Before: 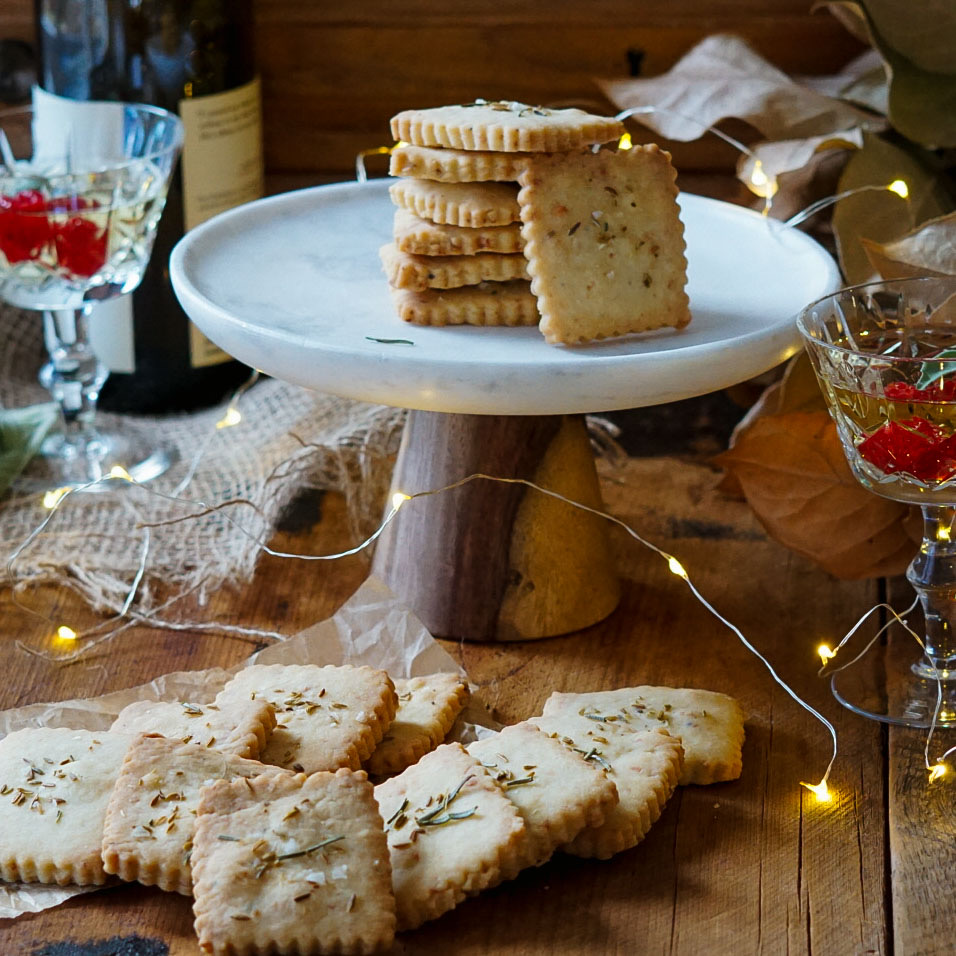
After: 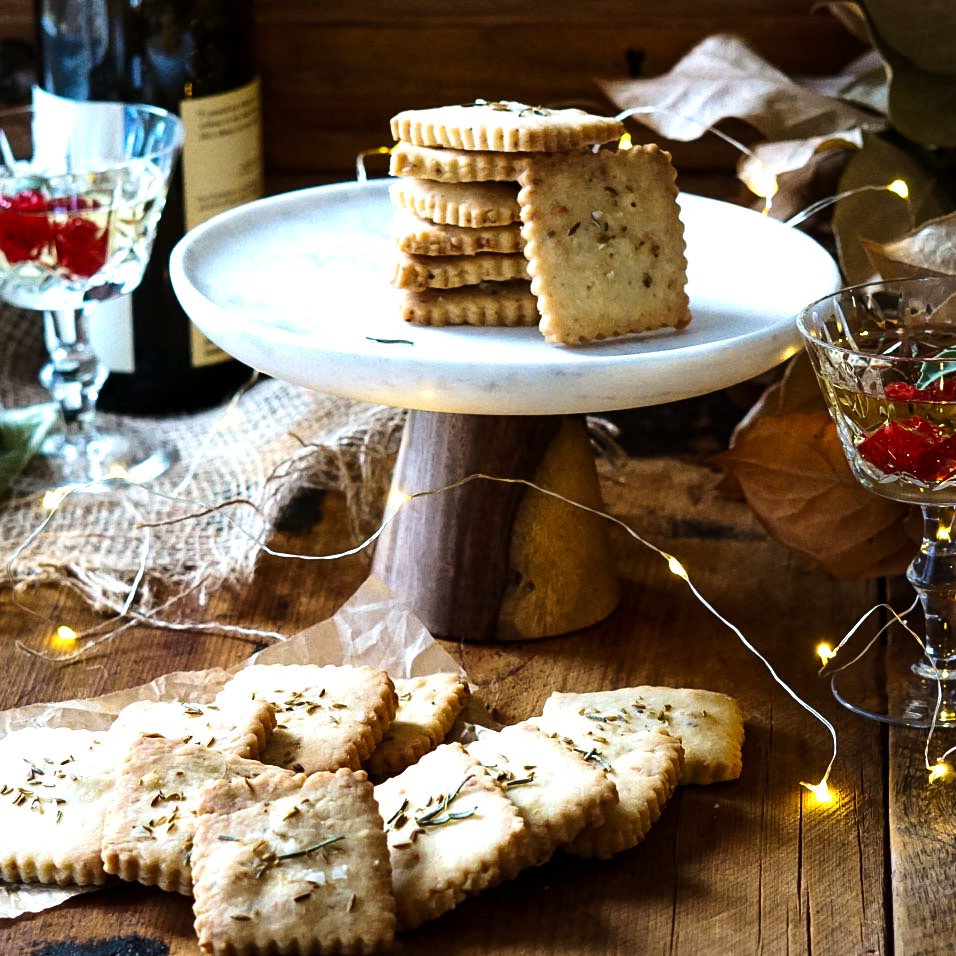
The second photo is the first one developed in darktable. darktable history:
tone equalizer: -8 EV -1.1 EV, -7 EV -1.01 EV, -6 EV -0.887 EV, -5 EV -0.615 EV, -3 EV 0.564 EV, -2 EV 0.852 EV, -1 EV 1 EV, +0 EV 1.08 EV, edges refinement/feathering 500, mask exposure compensation -1.57 EV, preserve details no
velvia: strength 15.46%
